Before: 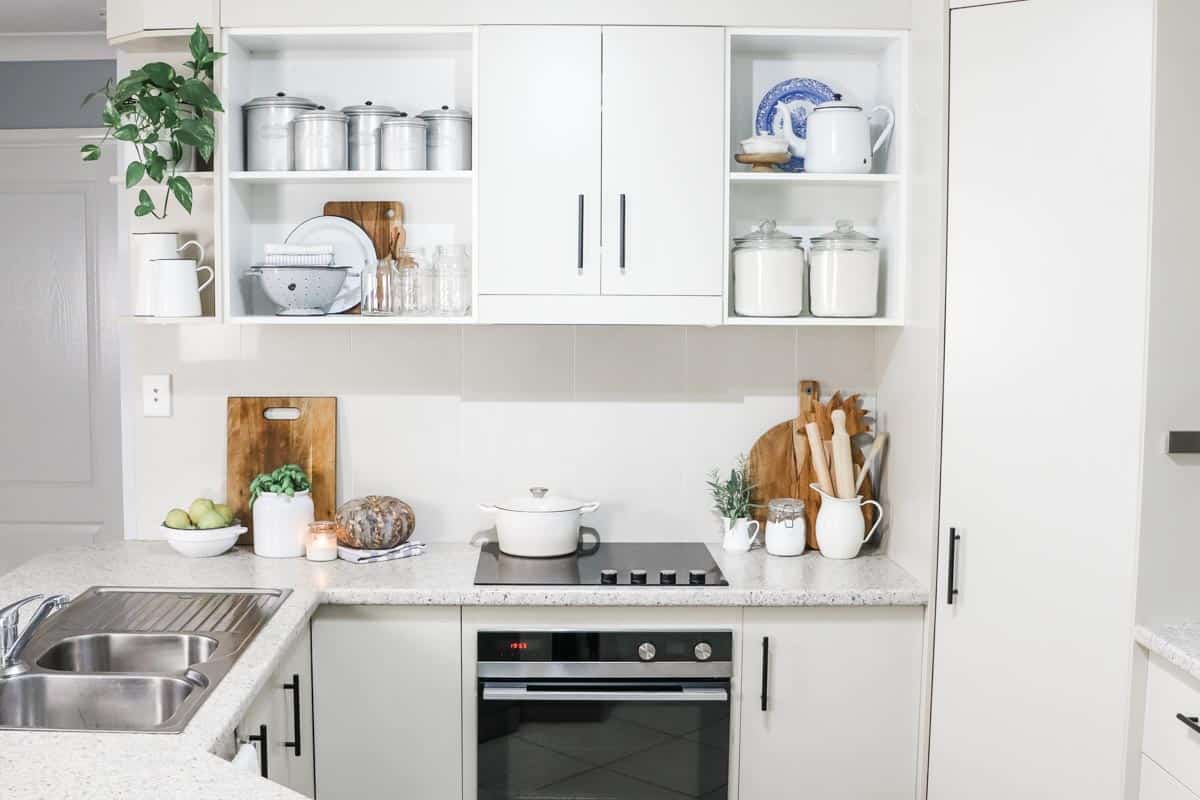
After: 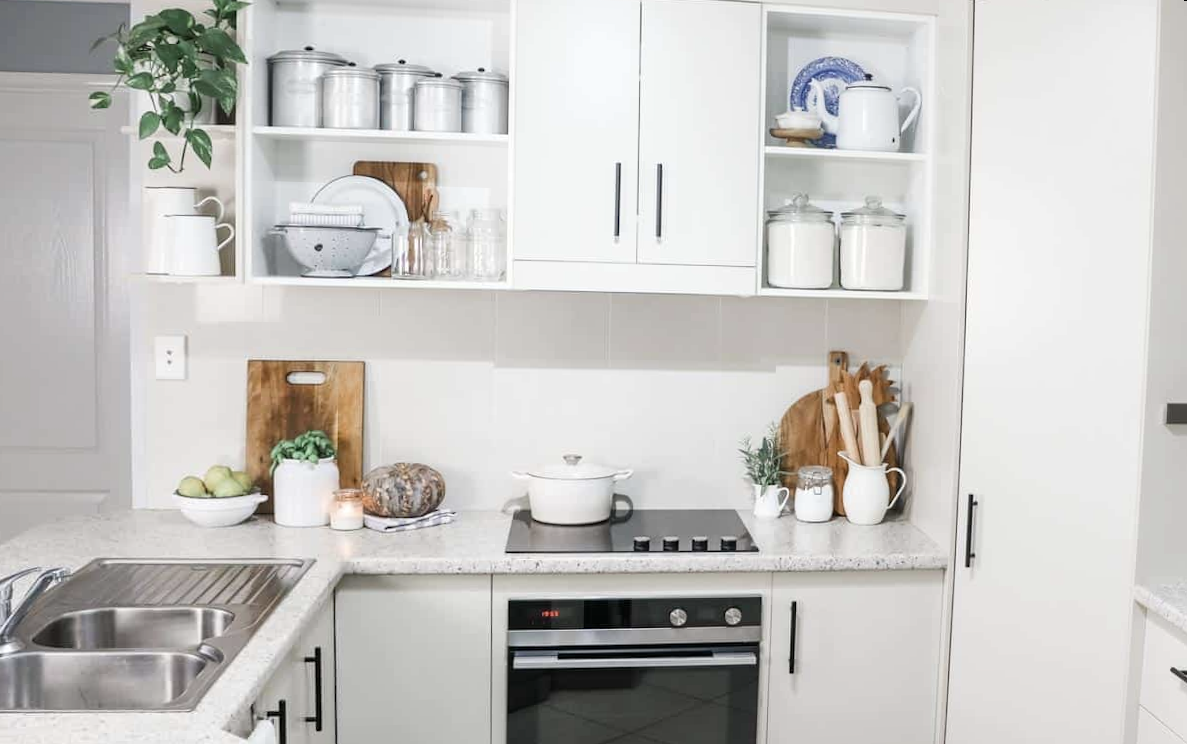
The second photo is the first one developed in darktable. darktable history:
contrast brightness saturation: saturation -0.17
rotate and perspective: rotation 0.679°, lens shift (horizontal) 0.136, crop left 0.009, crop right 0.991, crop top 0.078, crop bottom 0.95
